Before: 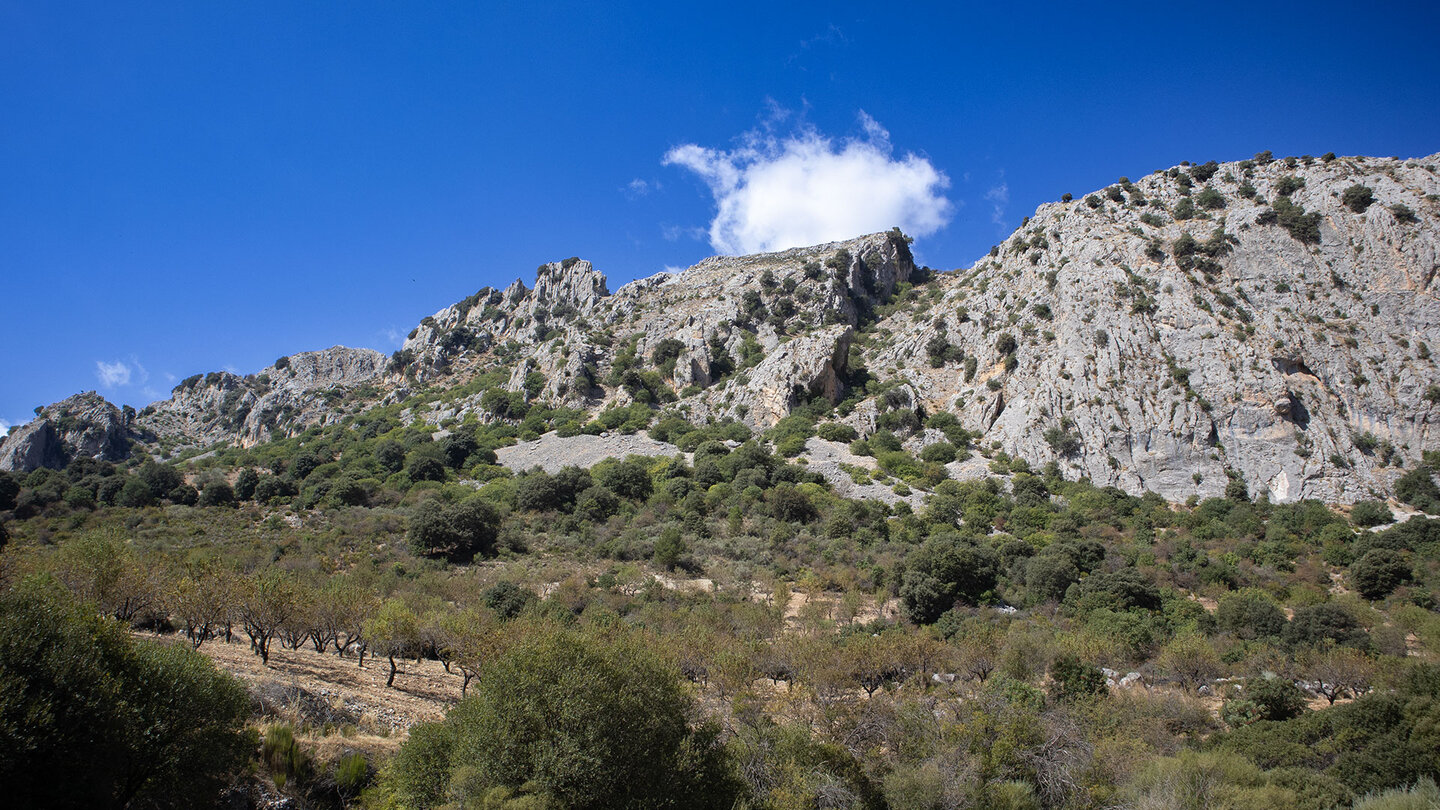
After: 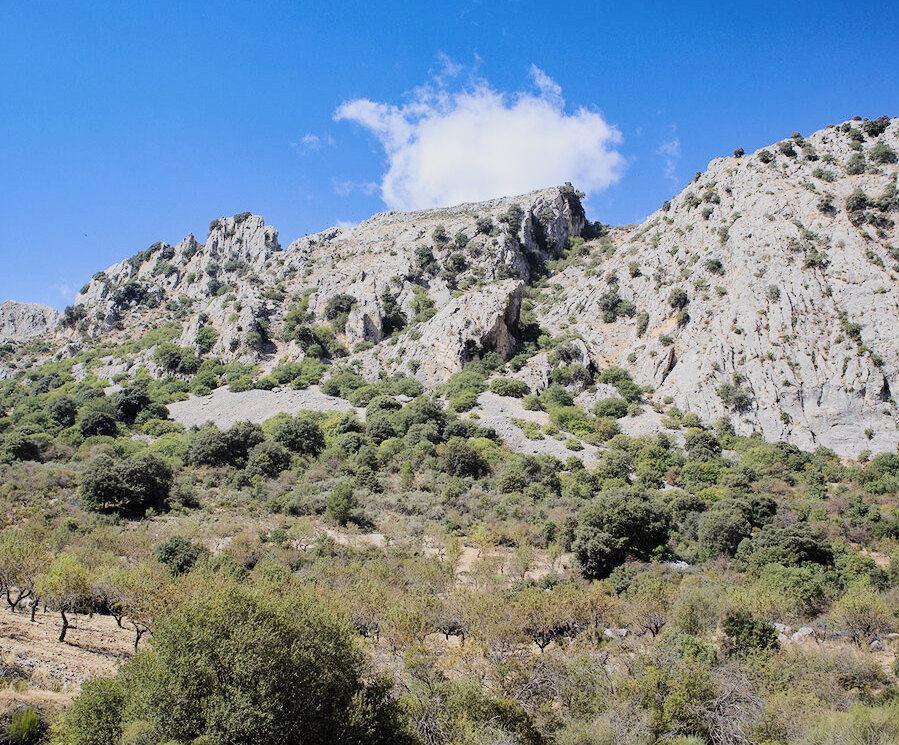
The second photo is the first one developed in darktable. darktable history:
crop and rotate: left 22.823%, top 5.628%, right 14.721%, bottom 2.317%
tone curve: curves: ch0 [(0, 0) (0.049, 0.01) (0.154, 0.081) (0.491, 0.519) (0.748, 0.765) (1, 0.919)]; ch1 [(0, 0) (0.172, 0.123) (0.317, 0.272) (0.401, 0.422) (0.499, 0.497) (0.531, 0.54) (0.615, 0.603) (0.741, 0.783) (1, 1)]; ch2 [(0, 0) (0.411, 0.424) (0.483, 0.478) (0.544, 0.56) (0.686, 0.638) (1, 1)], color space Lab, linked channels, preserve colors none
base curve: curves: ch0 [(0, 0) (0.158, 0.273) (0.879, 0.895) (1, 1)], preserve colors none
